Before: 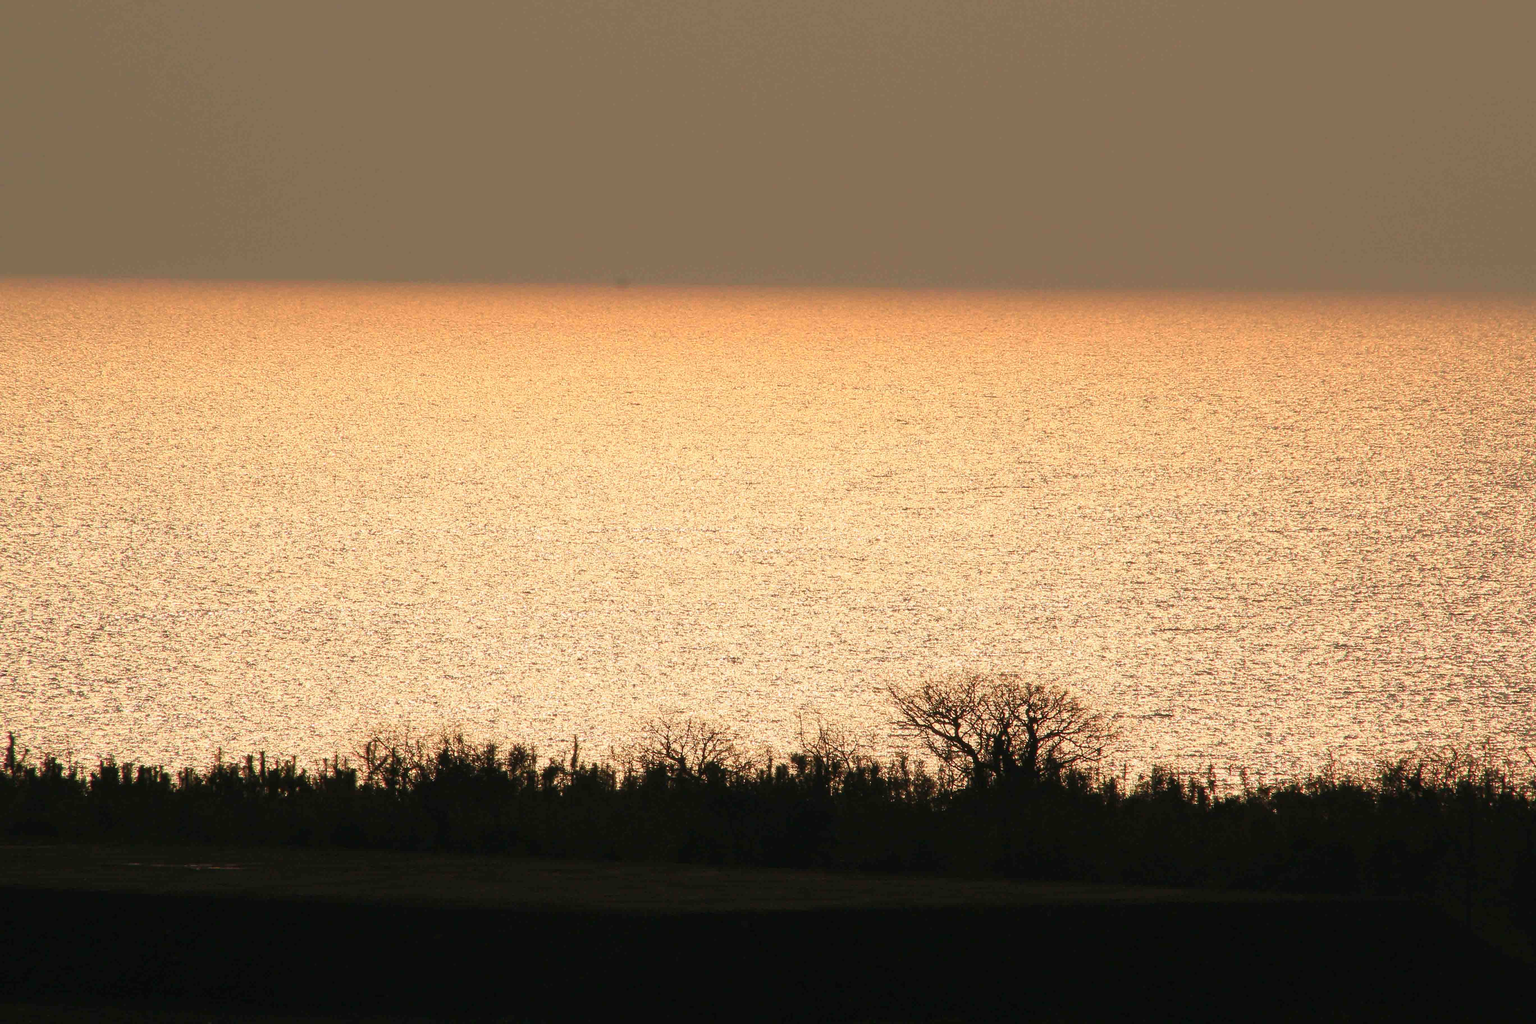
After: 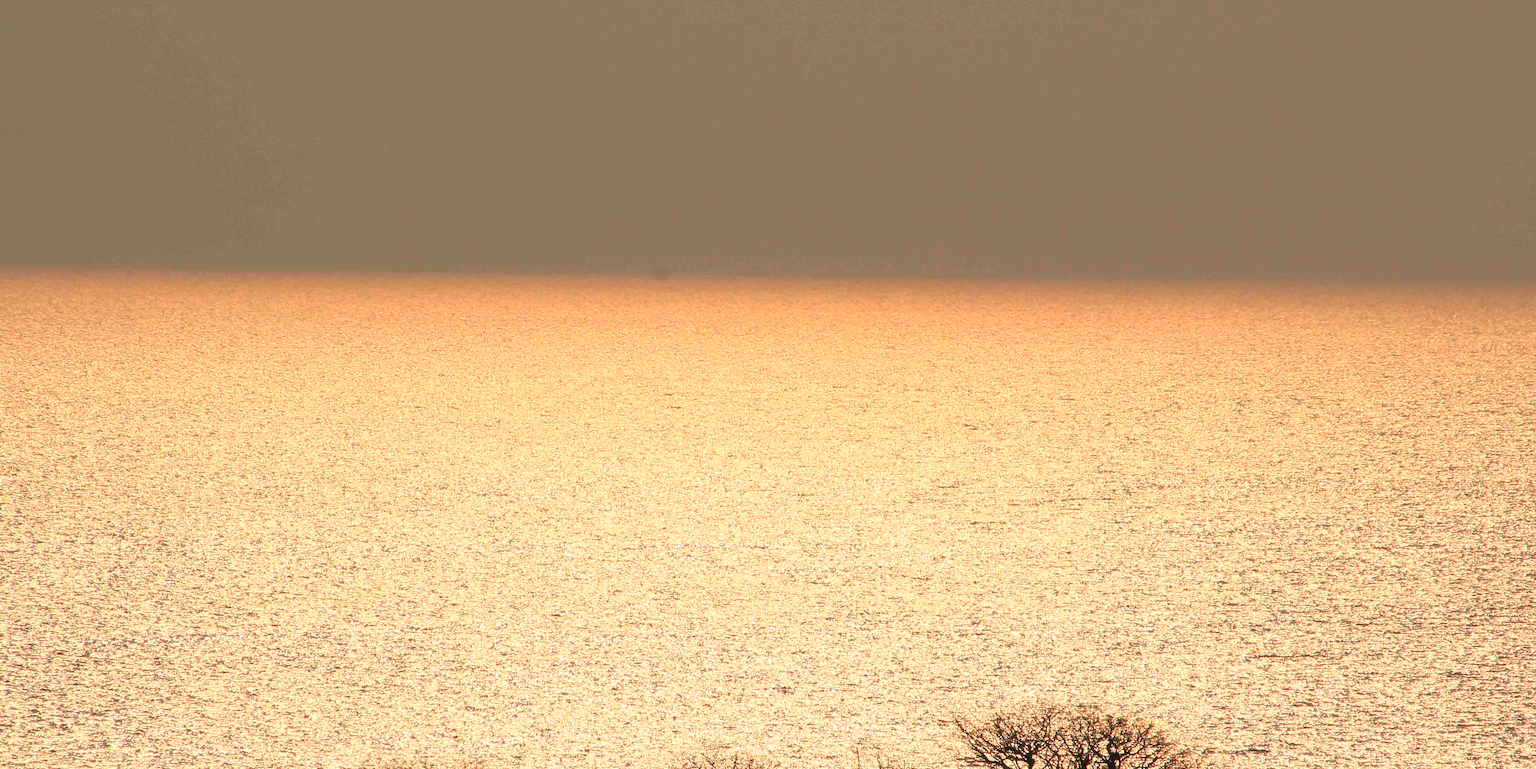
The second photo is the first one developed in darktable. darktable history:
exposure: exposure 0.207 EV, compensate highlight preservation false
crop: left 1.509%, top 3.452%, right 7.696%, bottom 28.452%
